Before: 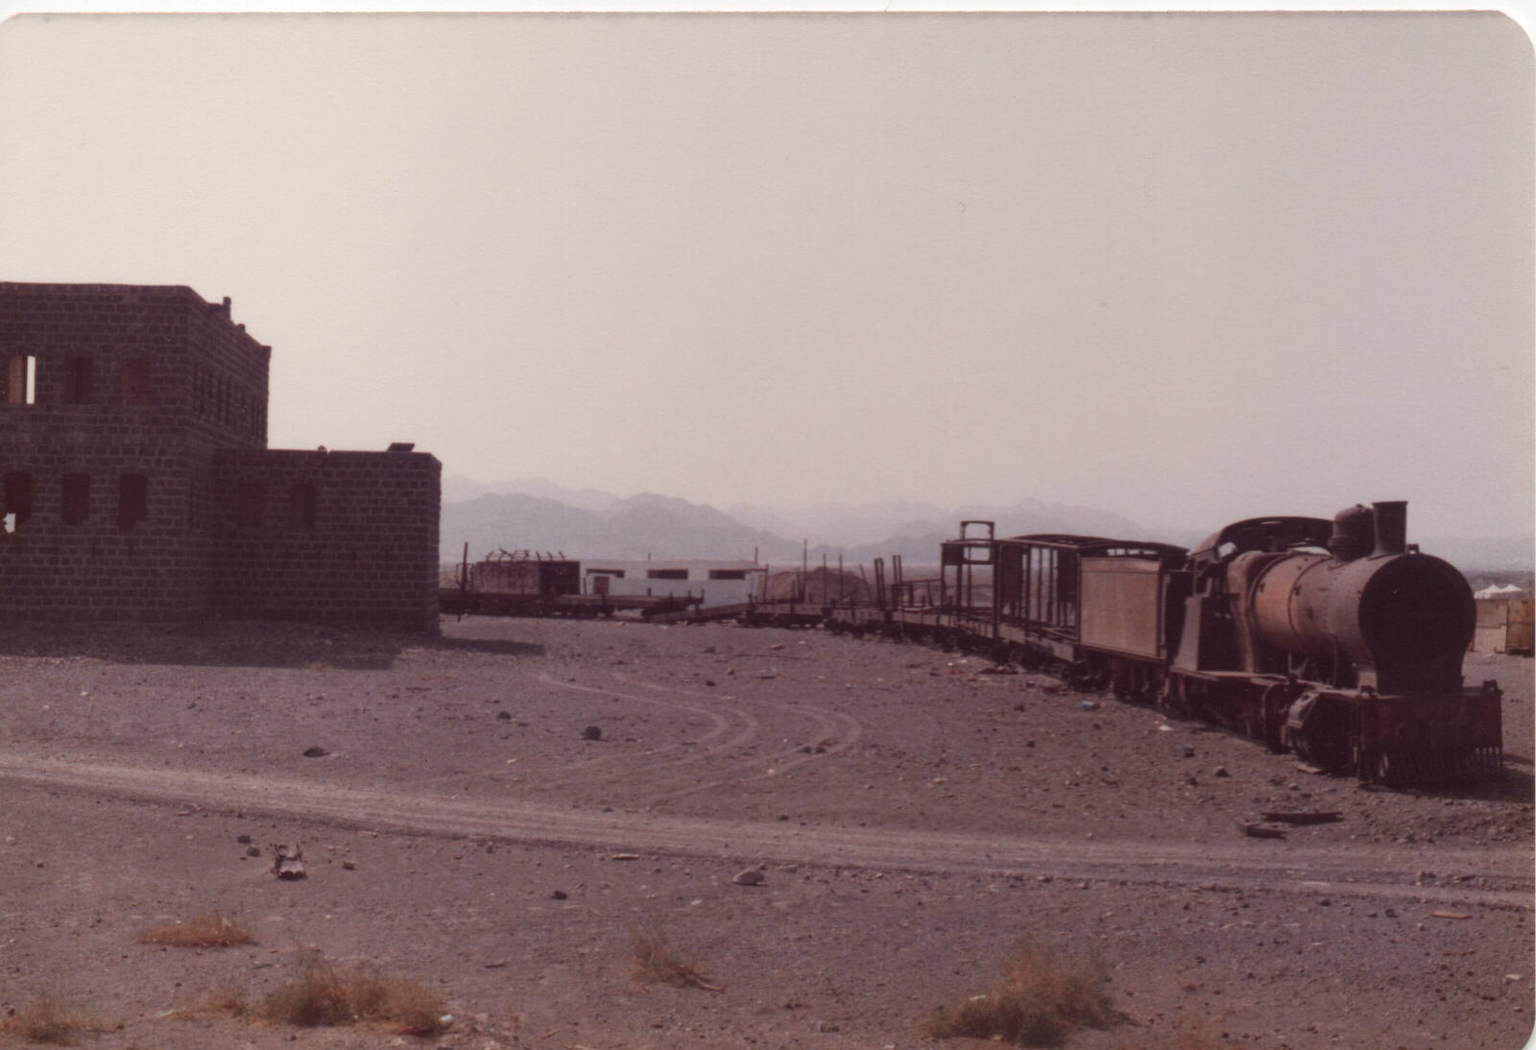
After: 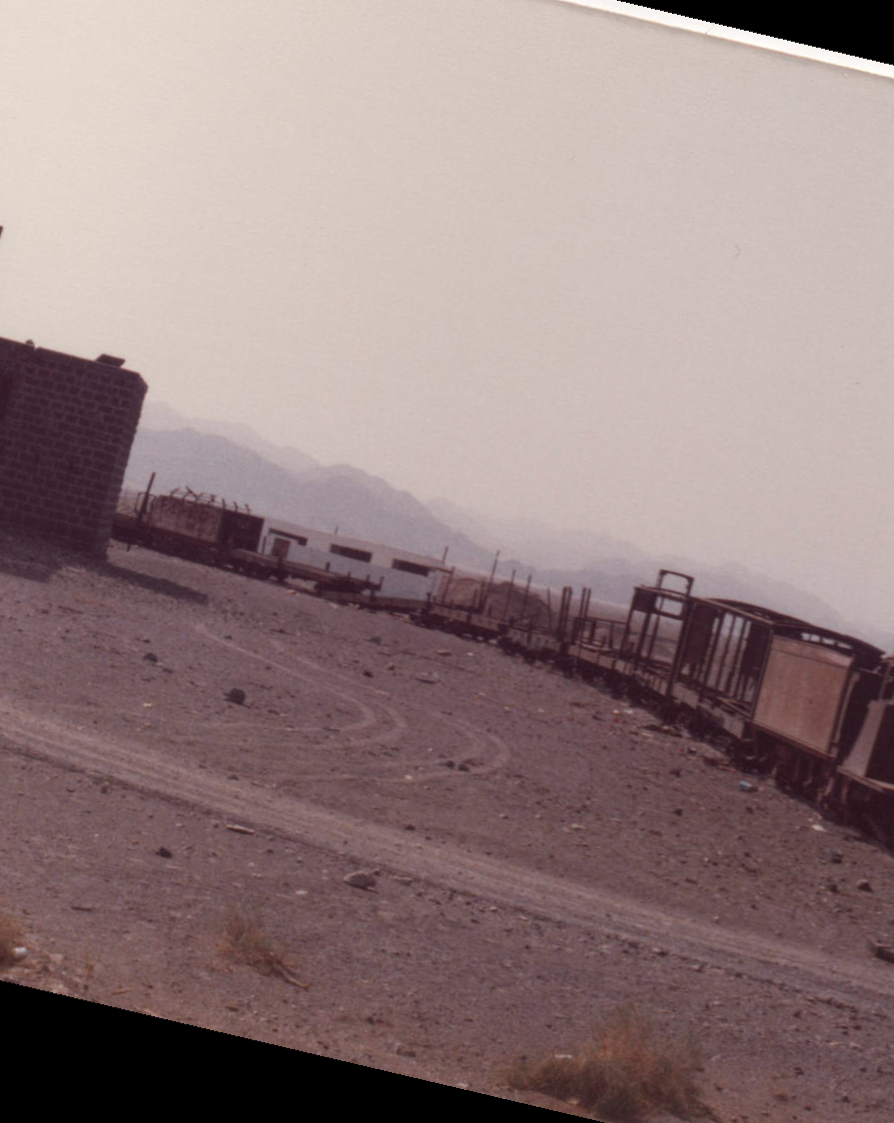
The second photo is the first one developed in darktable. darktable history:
crop and rotate: angle 0.02°, left 24.353%, top 13.219%, right 26.156%, bottom 8.224%
rotate and perspective: rotation 13.27°, automatic cropping off
